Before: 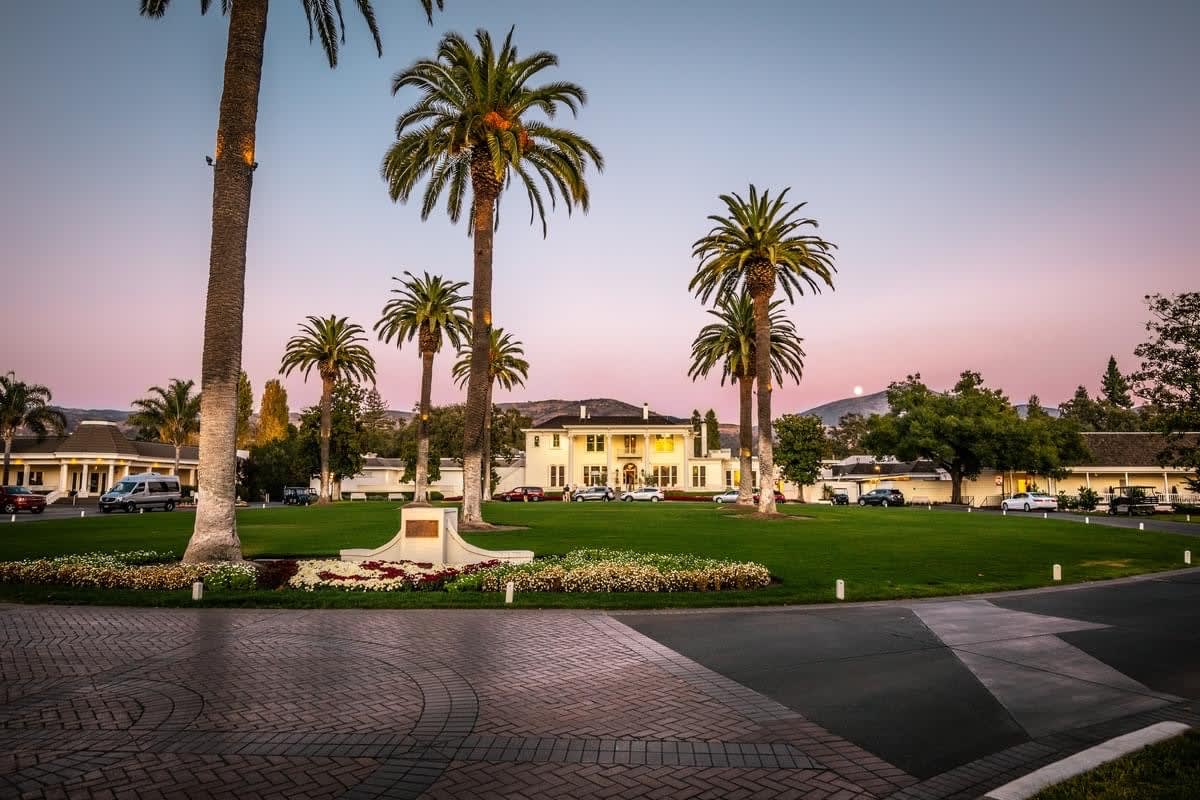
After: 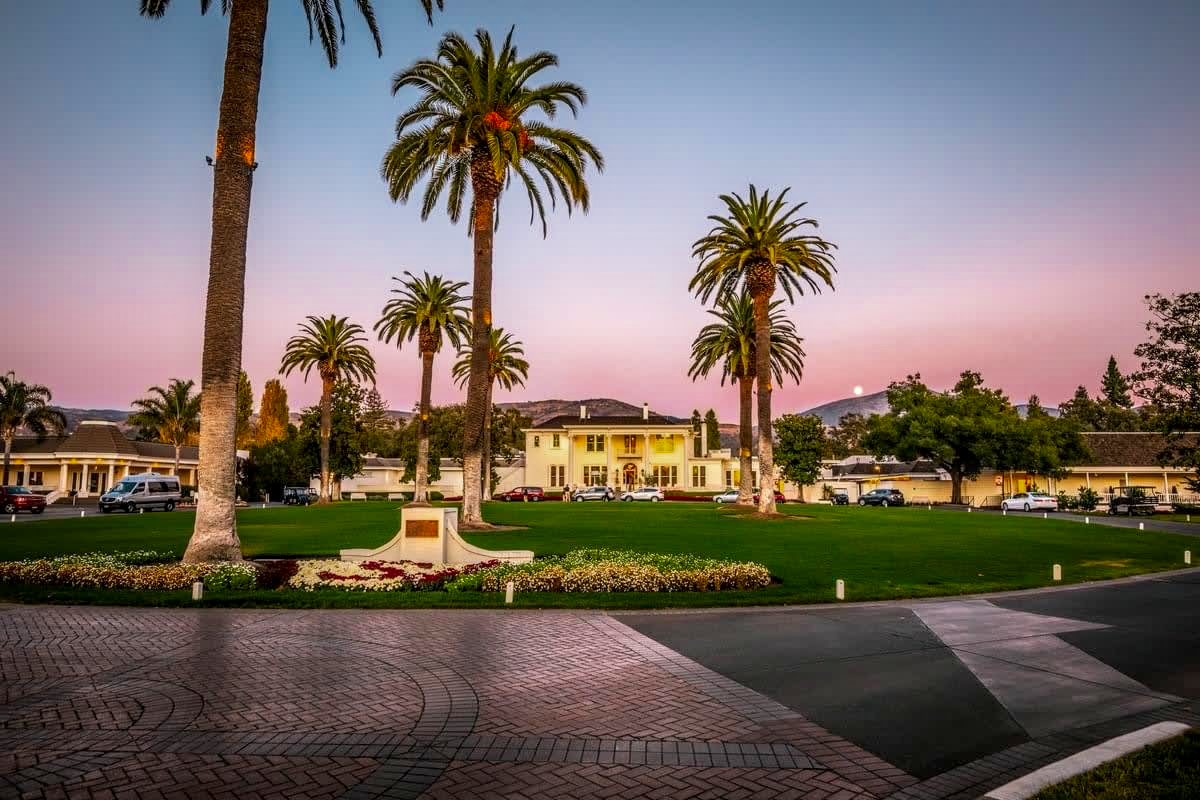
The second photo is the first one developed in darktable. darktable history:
color zones: curves: ch0 [(0, 0.425) (0.143, 0.422) (0.286, 0.42) (0.429, 0.419) (0.571, 0.419) (0.714, 0.42) (0.857, 0.422) (1, 0.425)]; ch1 [(0, 0.666) (0.143, 0.669) (0.286, 0.671) (0.429, 0.67) (0.571, 0.67) (0.714, 0.67) (0.857, 0.67) (1, 0.666)]
tone equalizer: edges refinement/feathering 500, mask exposure compensation -1.57 EV, preserve details no
local contrast: detail 130%
